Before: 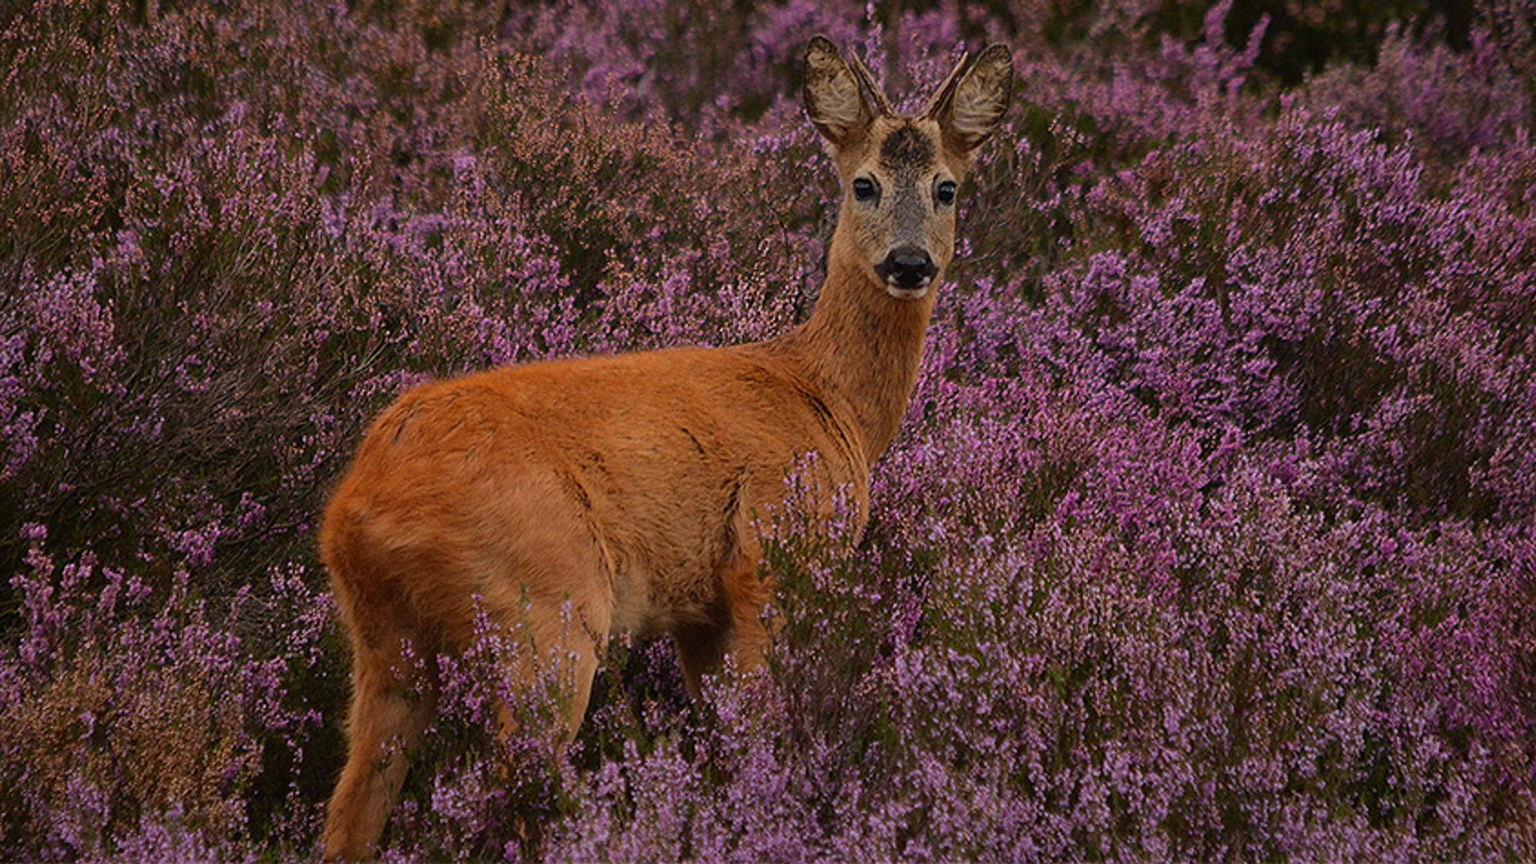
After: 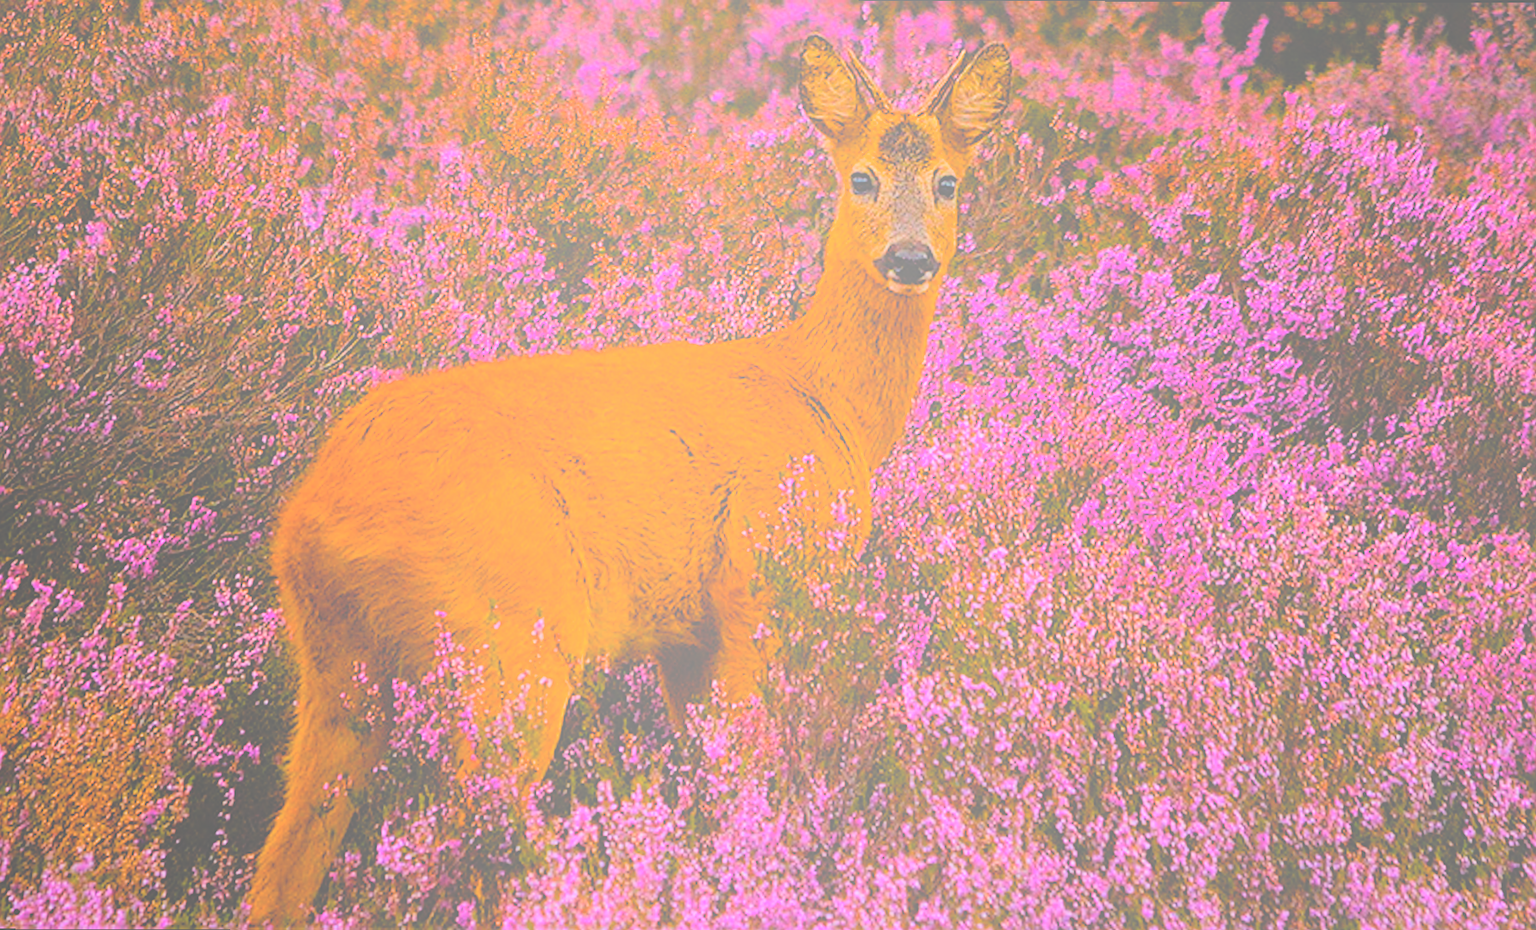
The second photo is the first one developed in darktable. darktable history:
contrast brightness saturation: brightness 0.13
rotate and perspective: rotation 0.215°, lens shift (vertical) -0.139, crop left 0.069, crop right 0.939, crop top 0.002, crop bottom 0.996
filmic rgb: black relative exposure -9.22 EV, white relative exposure 6.77 EV, hardness 3.07, contrast 1.05
bloom: size 70%, threshold 25%, strength 70%
color balance rgb: linear chroma grading › shadows 10%, linear chroma grading › highlights 10%, linear chroma grading › global chroma 15%, linear chroma grading › mid-tones 15%, perceptual saturation grading › global saturation 40%, perceptual saturation grading › highlights -25%, perceptual saturation grading › mid-tones 35%, perceptual saturation grading › shadows 35%, perceptual brilliance grading › global brilliance 11.29%, global vibrance 11.29%
crop and rotate: left 0.126%
contrast equalizer: octaves 7, y [[0.6 ×6], [0.55 ×6], [0 ×6], [0 ×6], [0 ×6]], mix -0.3
sharpen: on, module defaults
